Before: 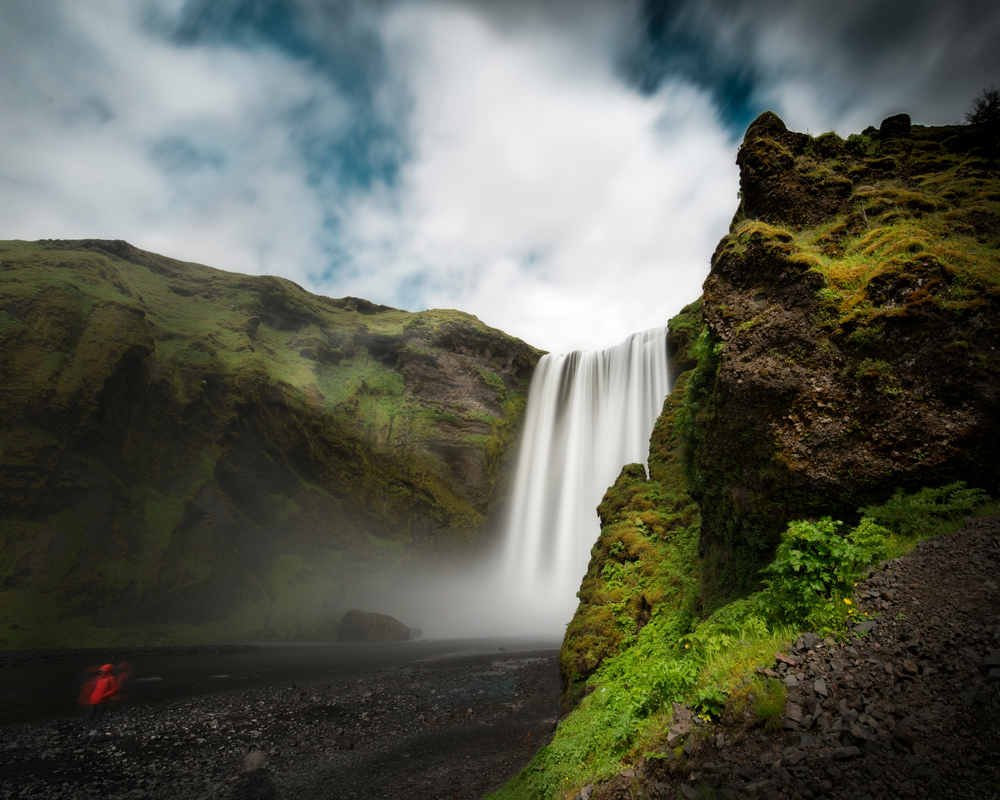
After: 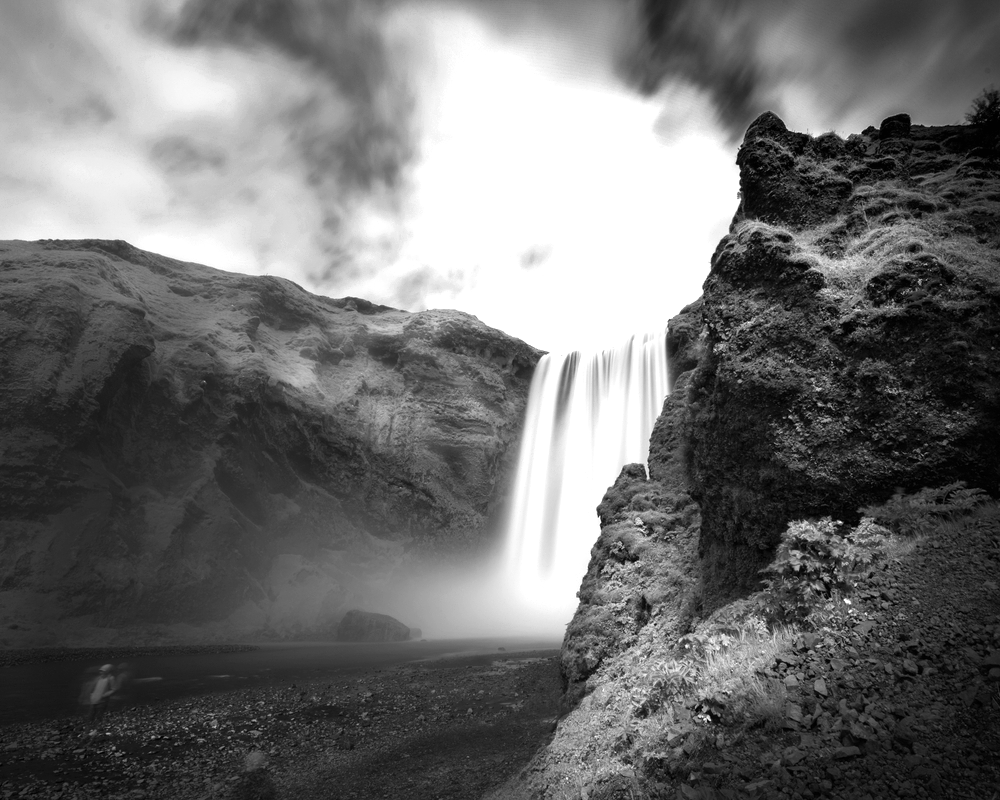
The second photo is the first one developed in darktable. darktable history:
color zones: curves: ch0 [(0.002, 0.593) (0.143, 0.417) (0.285, 0.541) (0.455, 0.289) (0.608, 0.327) (0.727, 0.283) (0.869, 0.571) (1, 0.603)]; ch1 [(0, 0) (0.143, 0) (0.286, 0) (0.429, 0) (0.571, 0) (0.714, 0) (0.857, 0)]
exposure: black level correction 0, exposure 0.695 EV, compensate highlight preservation false
